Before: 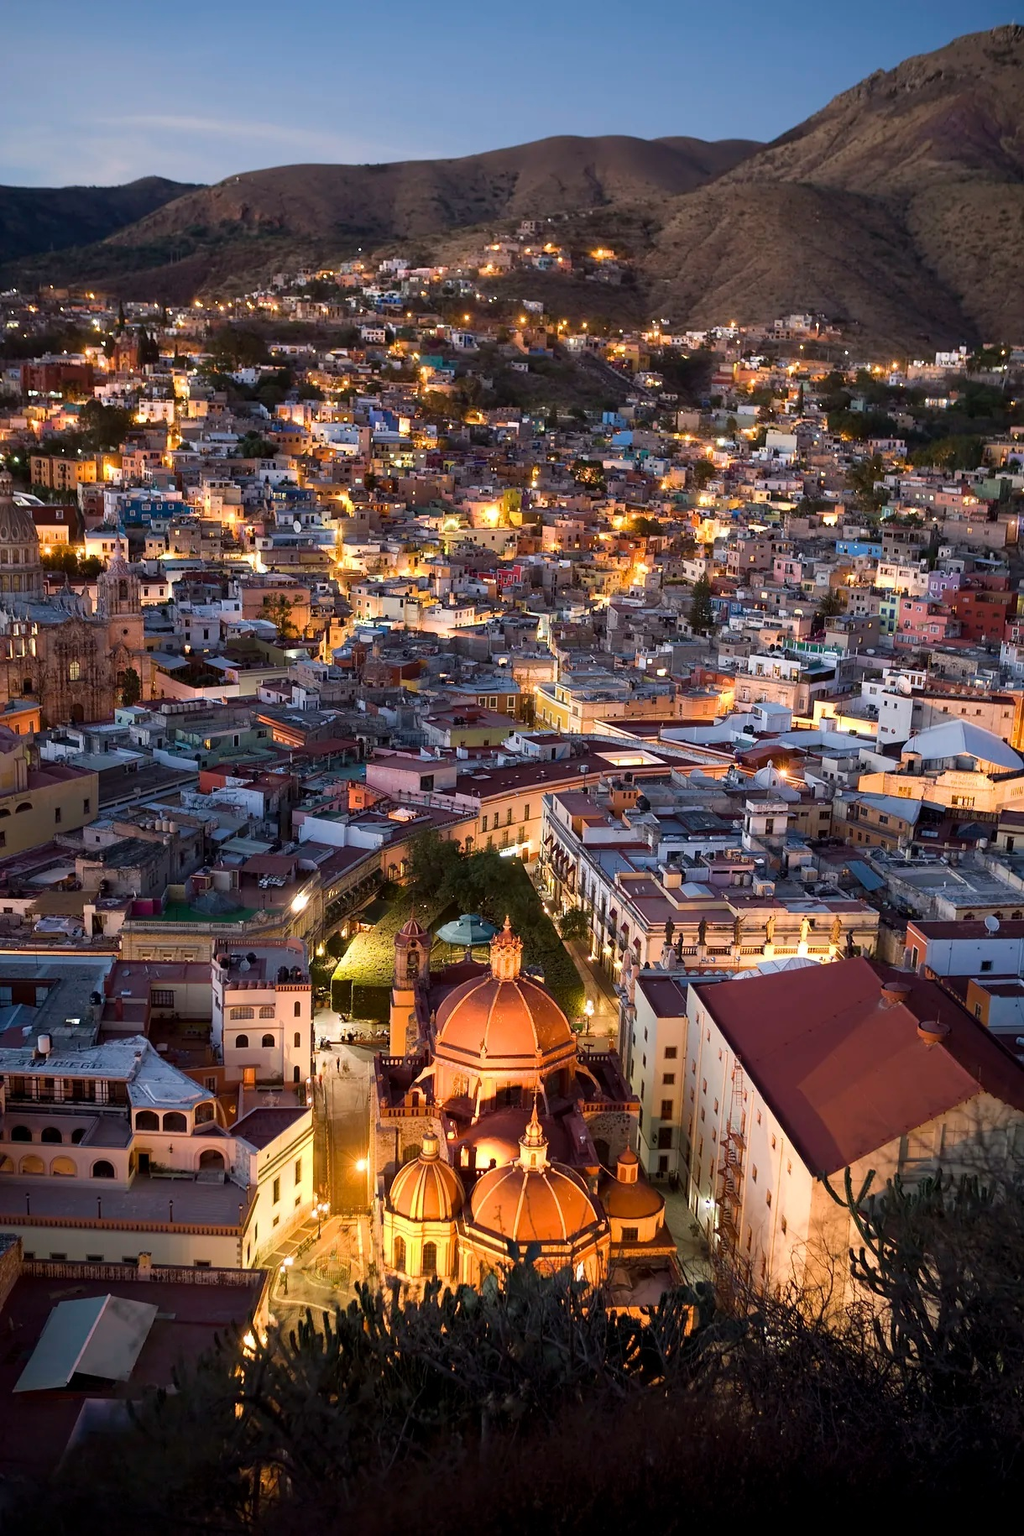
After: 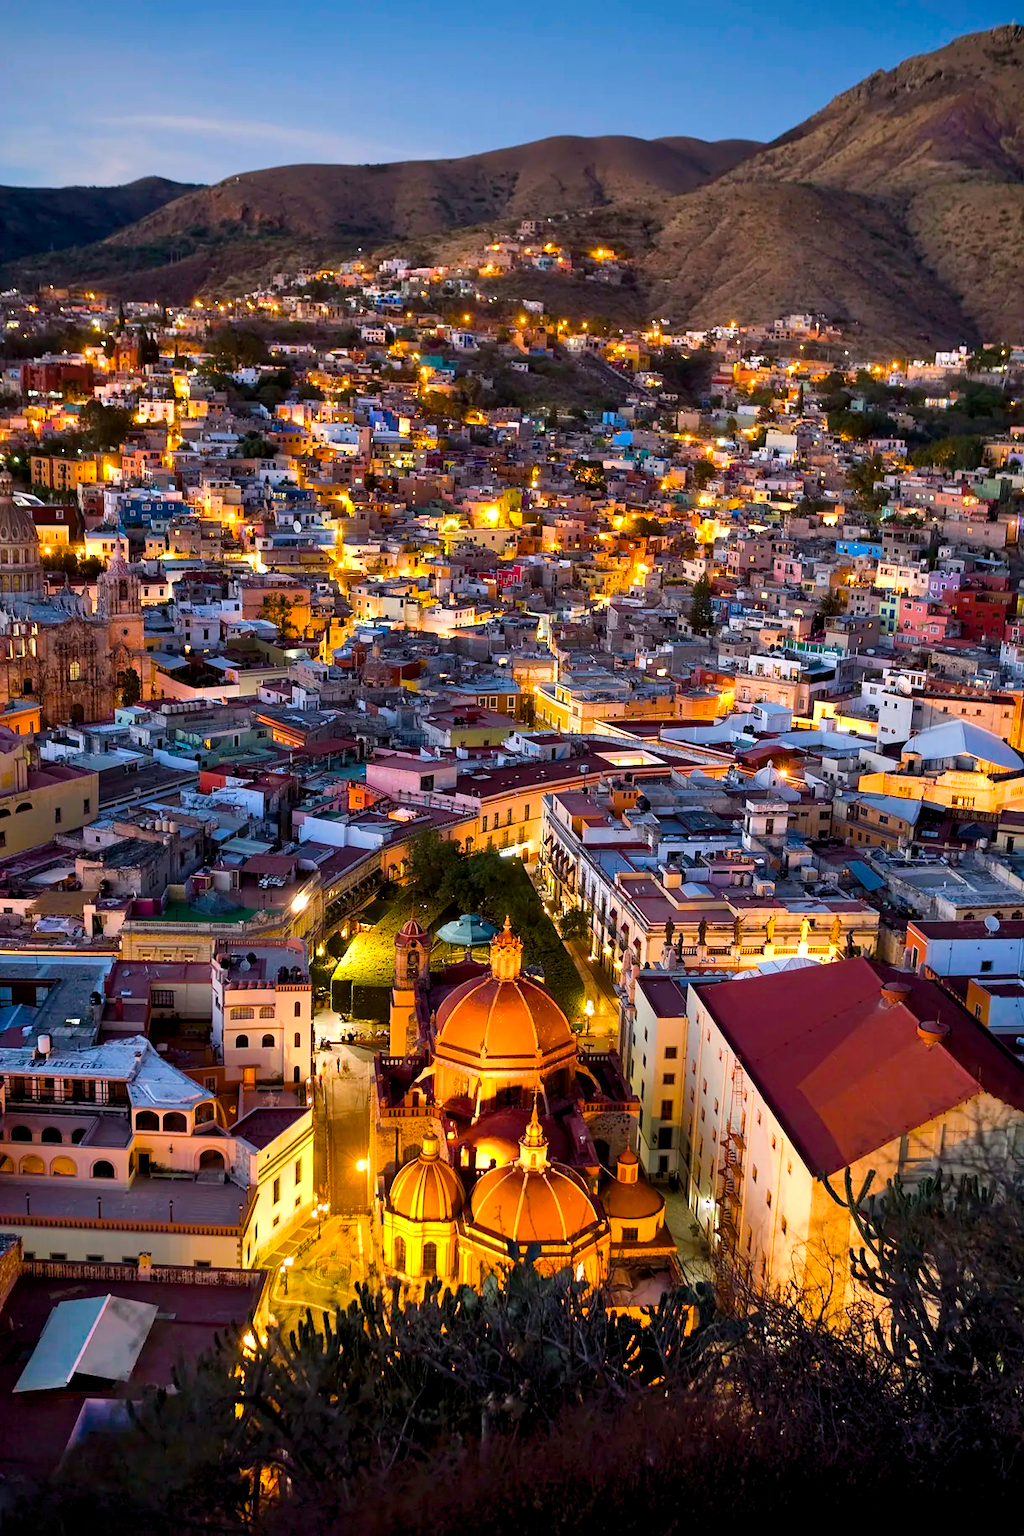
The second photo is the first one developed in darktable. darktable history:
contrast equalizer: octaves 7, y [[0.6 ×6], [0.55 ×6], [0 ×6], [0 ×6], [0 ×6]], mix 0.3
shadows and highlights: low approximation 0.01, soften with gaussian
color balance rgb: linear chroma grading › global chroma 15%, perceptual saturation grading › global saturation 30%
